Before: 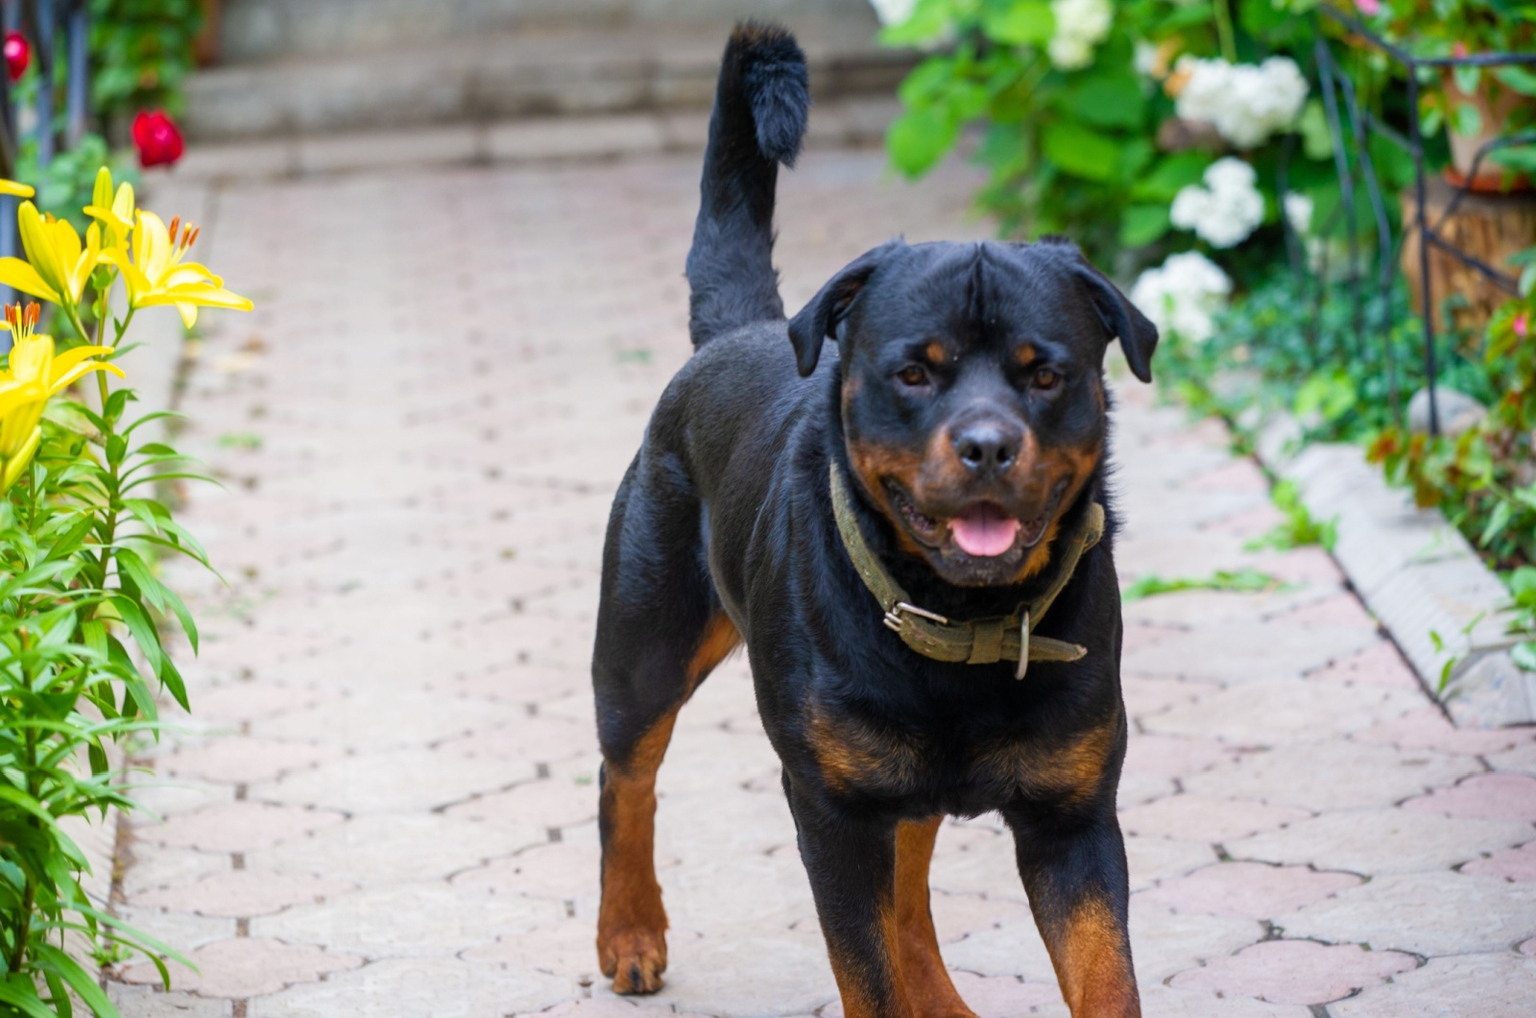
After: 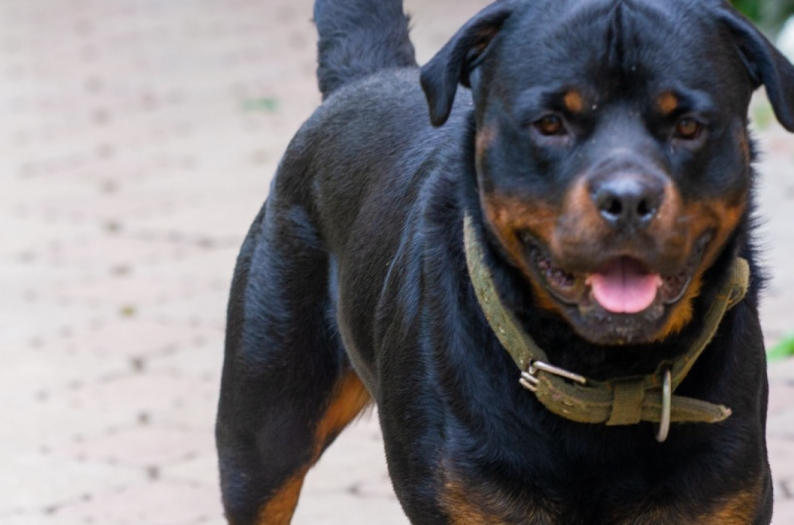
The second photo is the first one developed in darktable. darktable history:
crop: left 25.074%, top 25.139%, right 25.279%, bottom 25.32%
